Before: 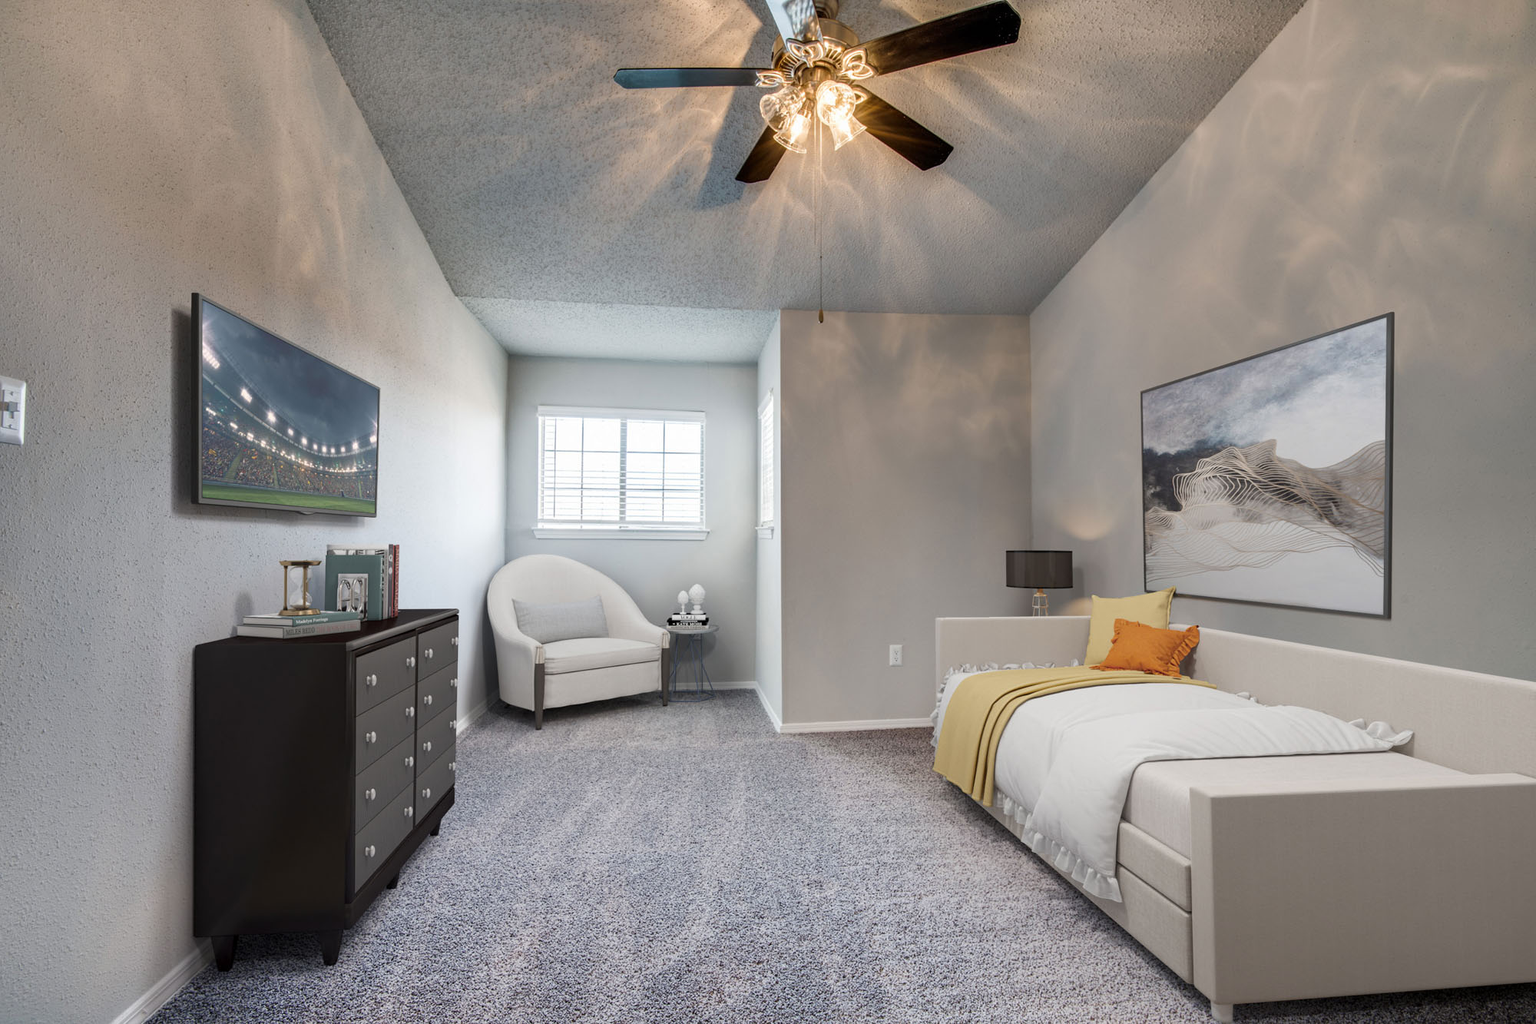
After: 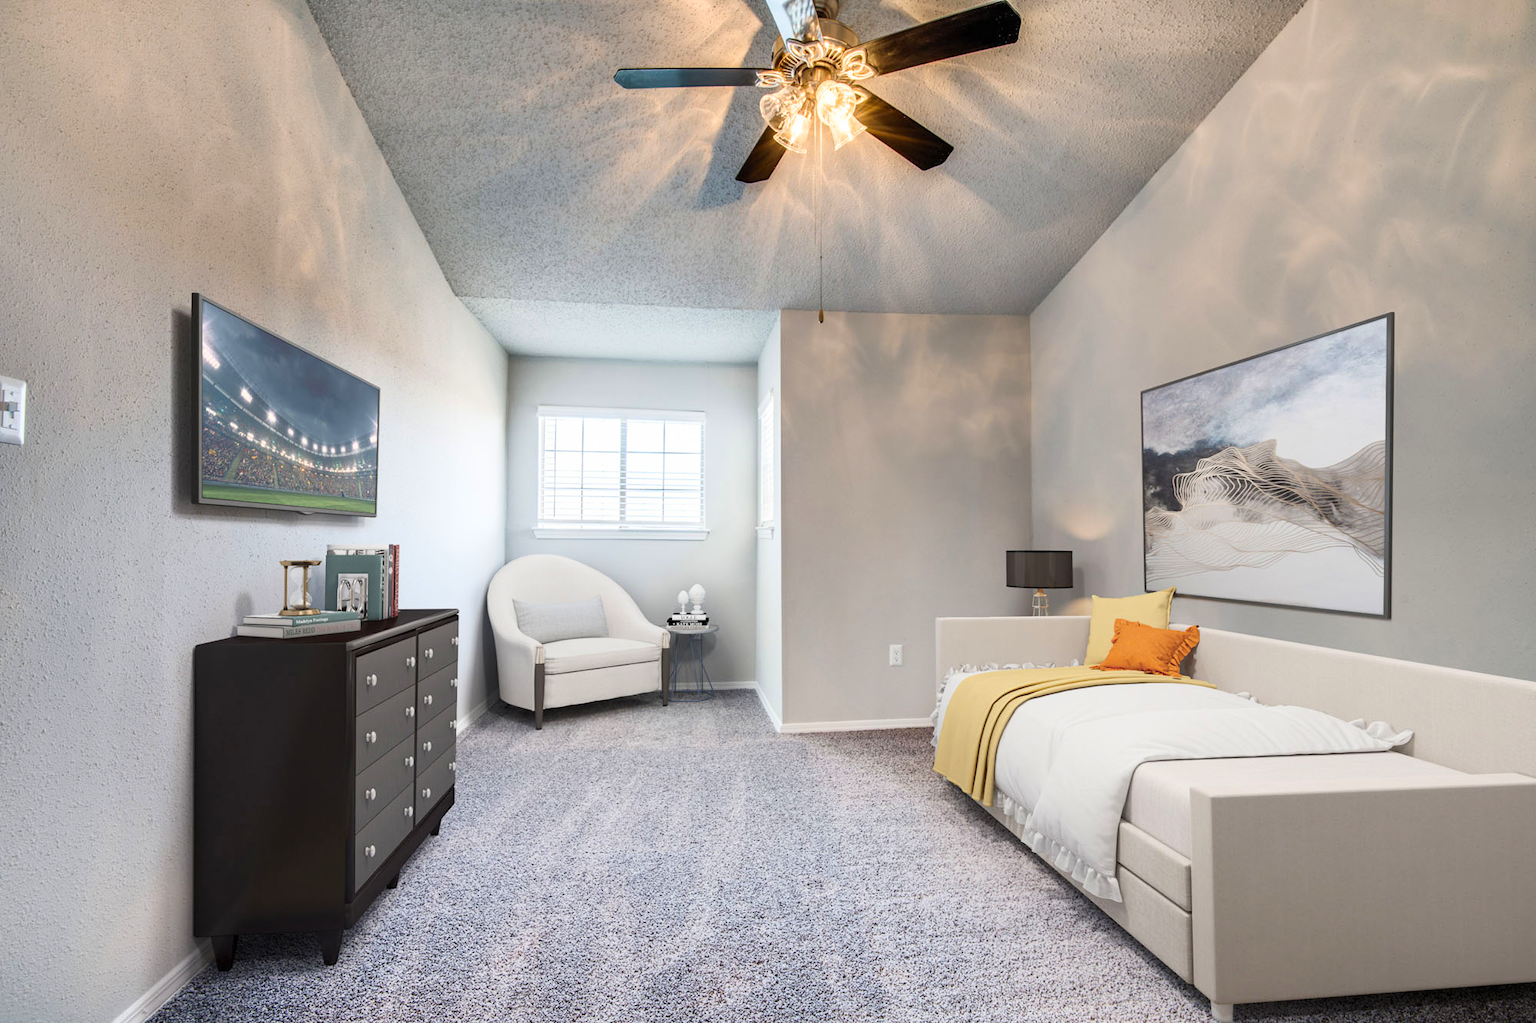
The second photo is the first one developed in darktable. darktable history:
contrast brightness saturation: contrast 0.198, brightness 0.158, saturation 0.217
